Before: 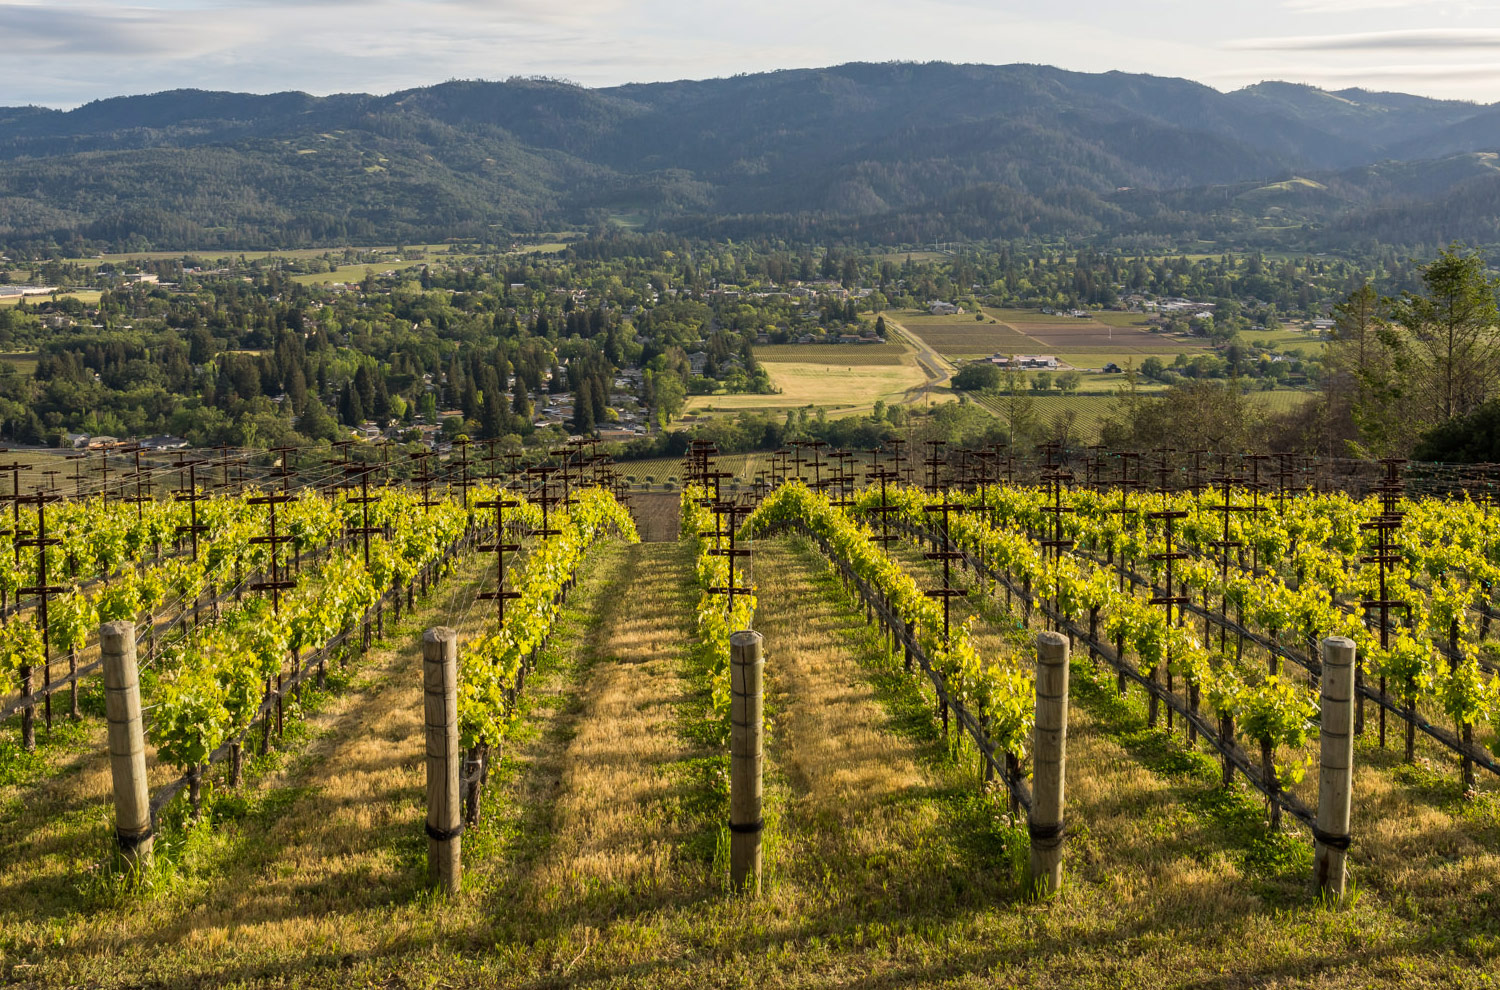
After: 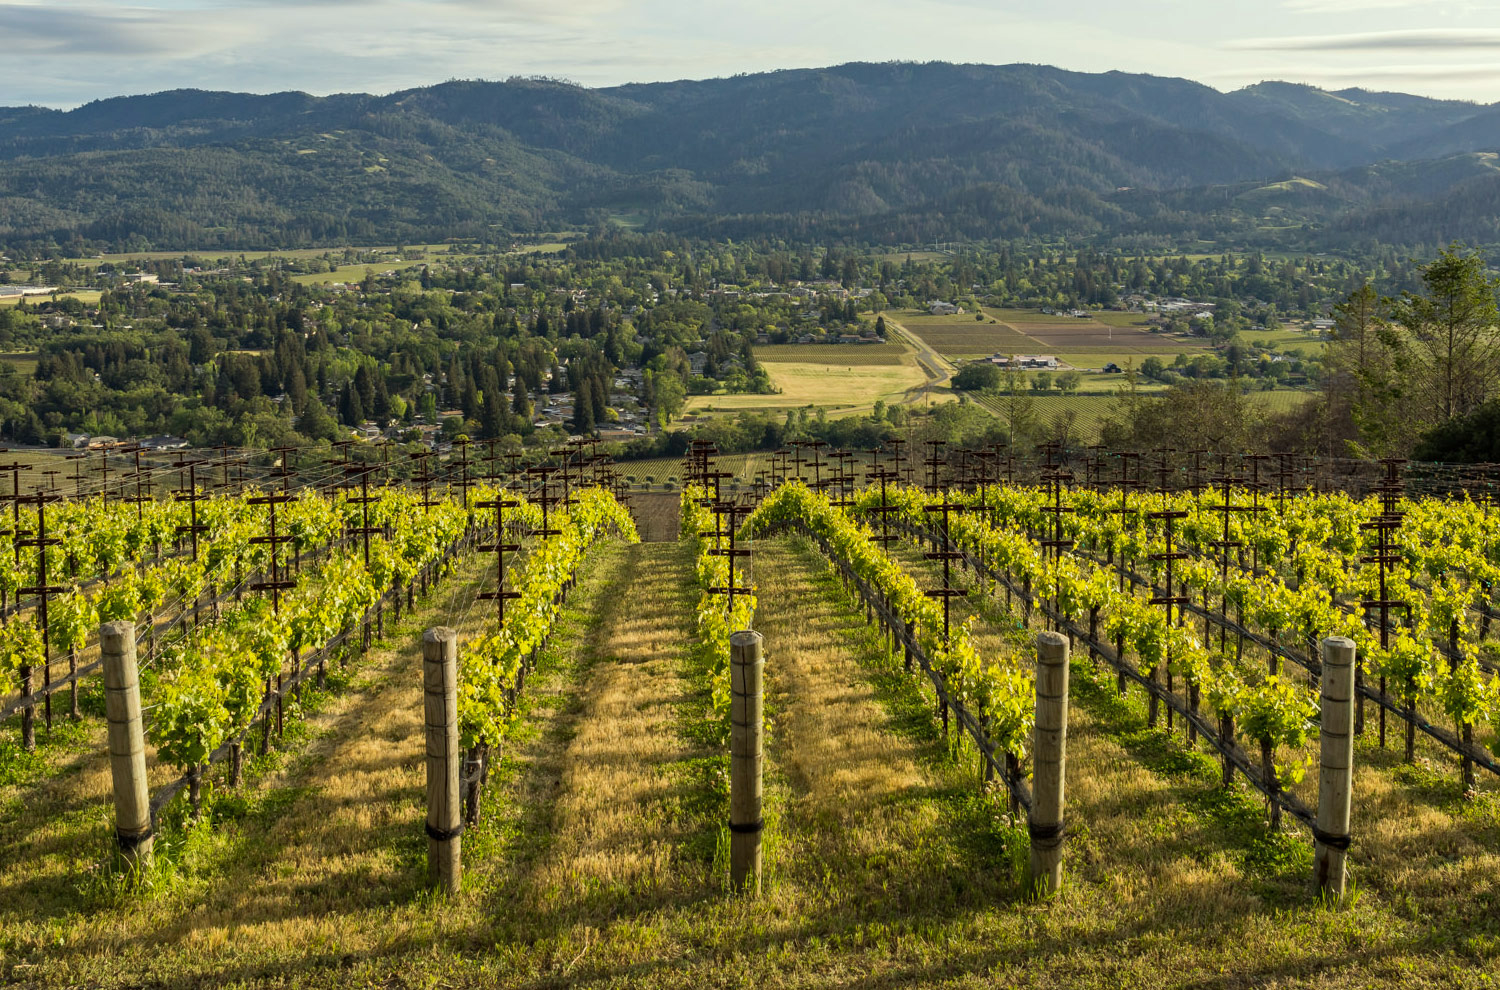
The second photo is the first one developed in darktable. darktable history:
haze removal: adaptive false
color correction: highlights a* -4.85, highlights b* 5.05, saturation 0.945
